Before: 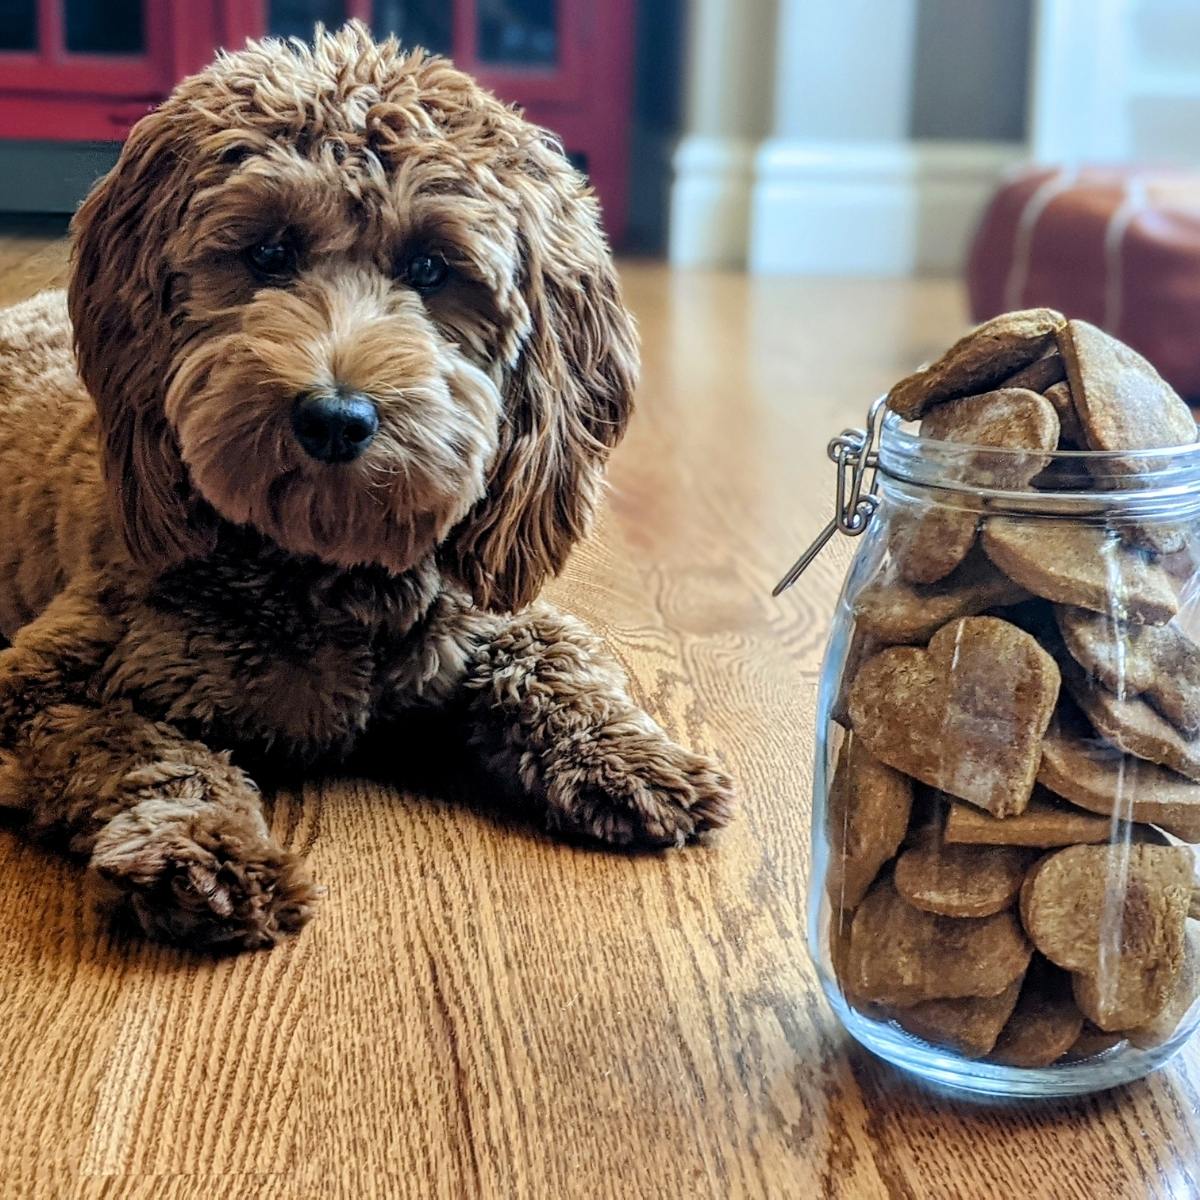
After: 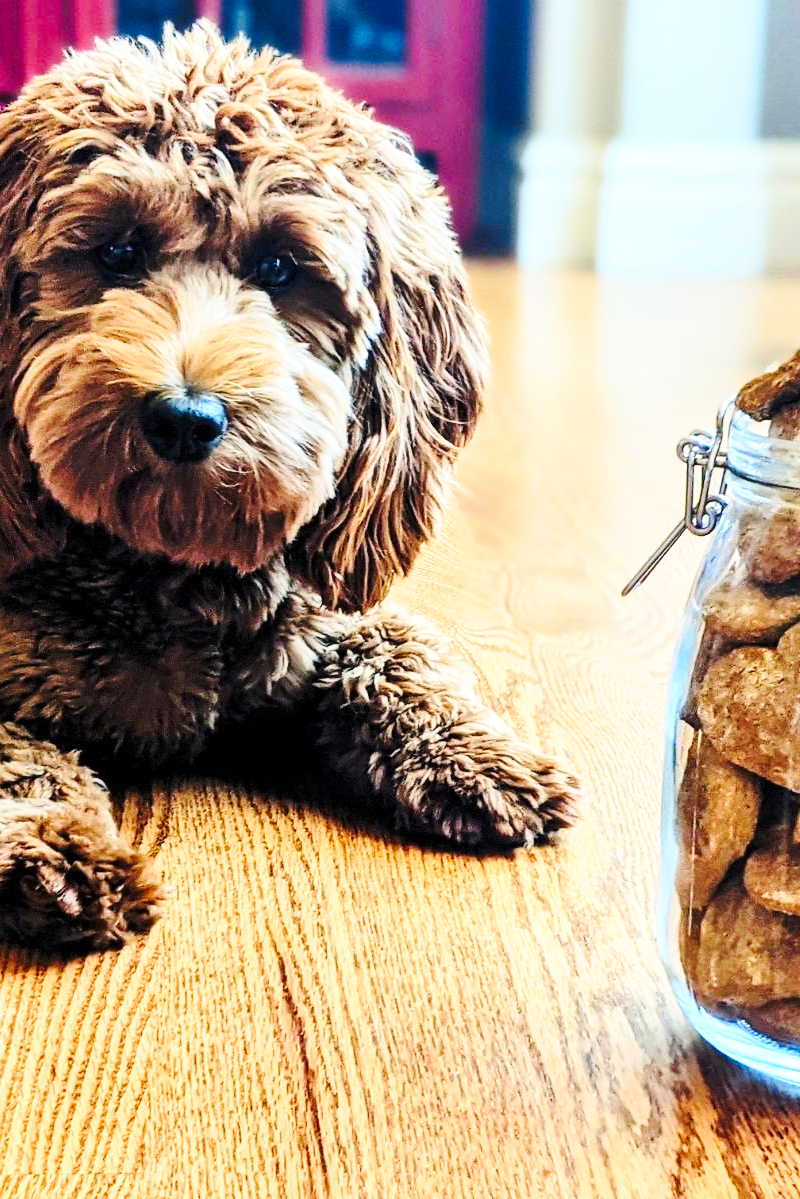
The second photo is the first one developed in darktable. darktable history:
base curve: curves: ch0 [(0, 0) (0.036, 0.037) (0.121, 0.228) (0.46, 0.76) (0.859, 0.983) (1, 1)], preserve colors none
contrast brightness saturation: contrast 0.196, brightness 0.156, saturation 0.223
crop and rotate: left 12.585%, right 20.675%
